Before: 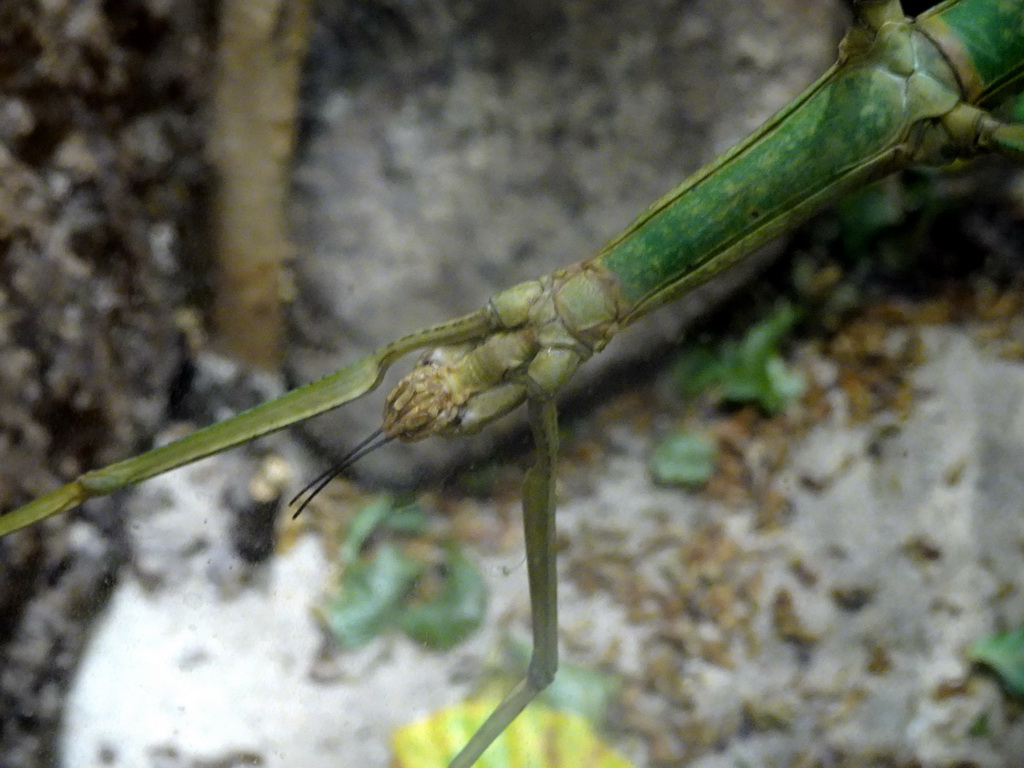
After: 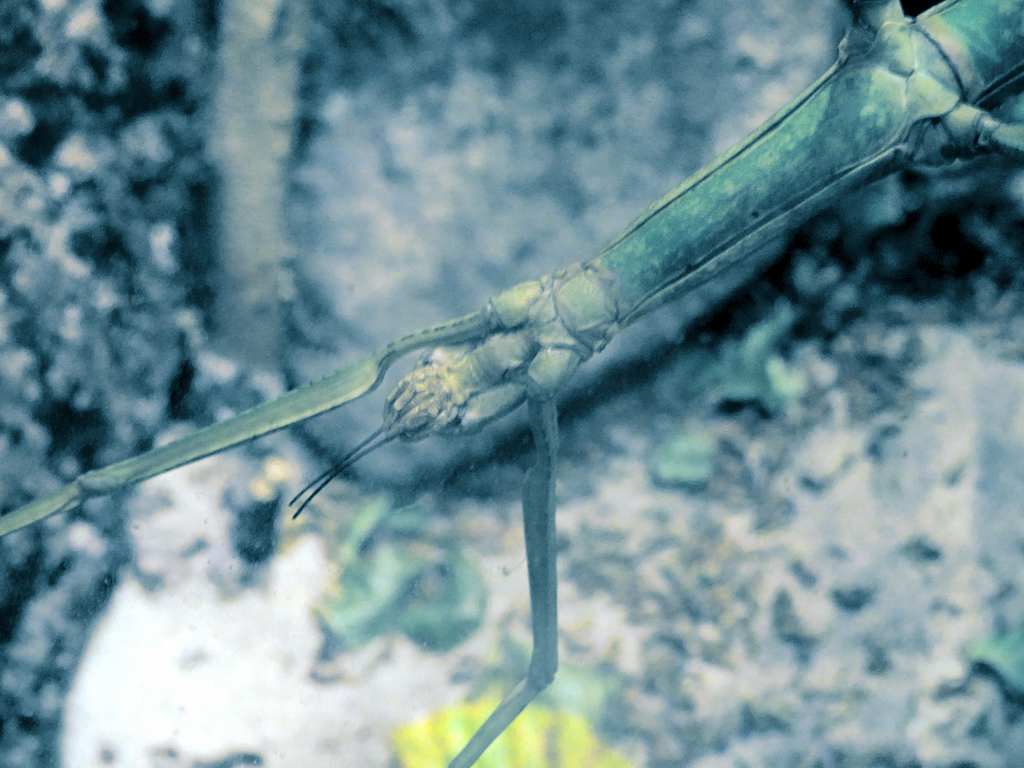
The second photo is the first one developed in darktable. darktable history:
shadows and highlights: highlights color adjustment 0%, low approximation 0.01, soften with gaussian
split-toning: shadows › hue 212.4°, balance -70
global tonemap: drago (0.7, 100)
